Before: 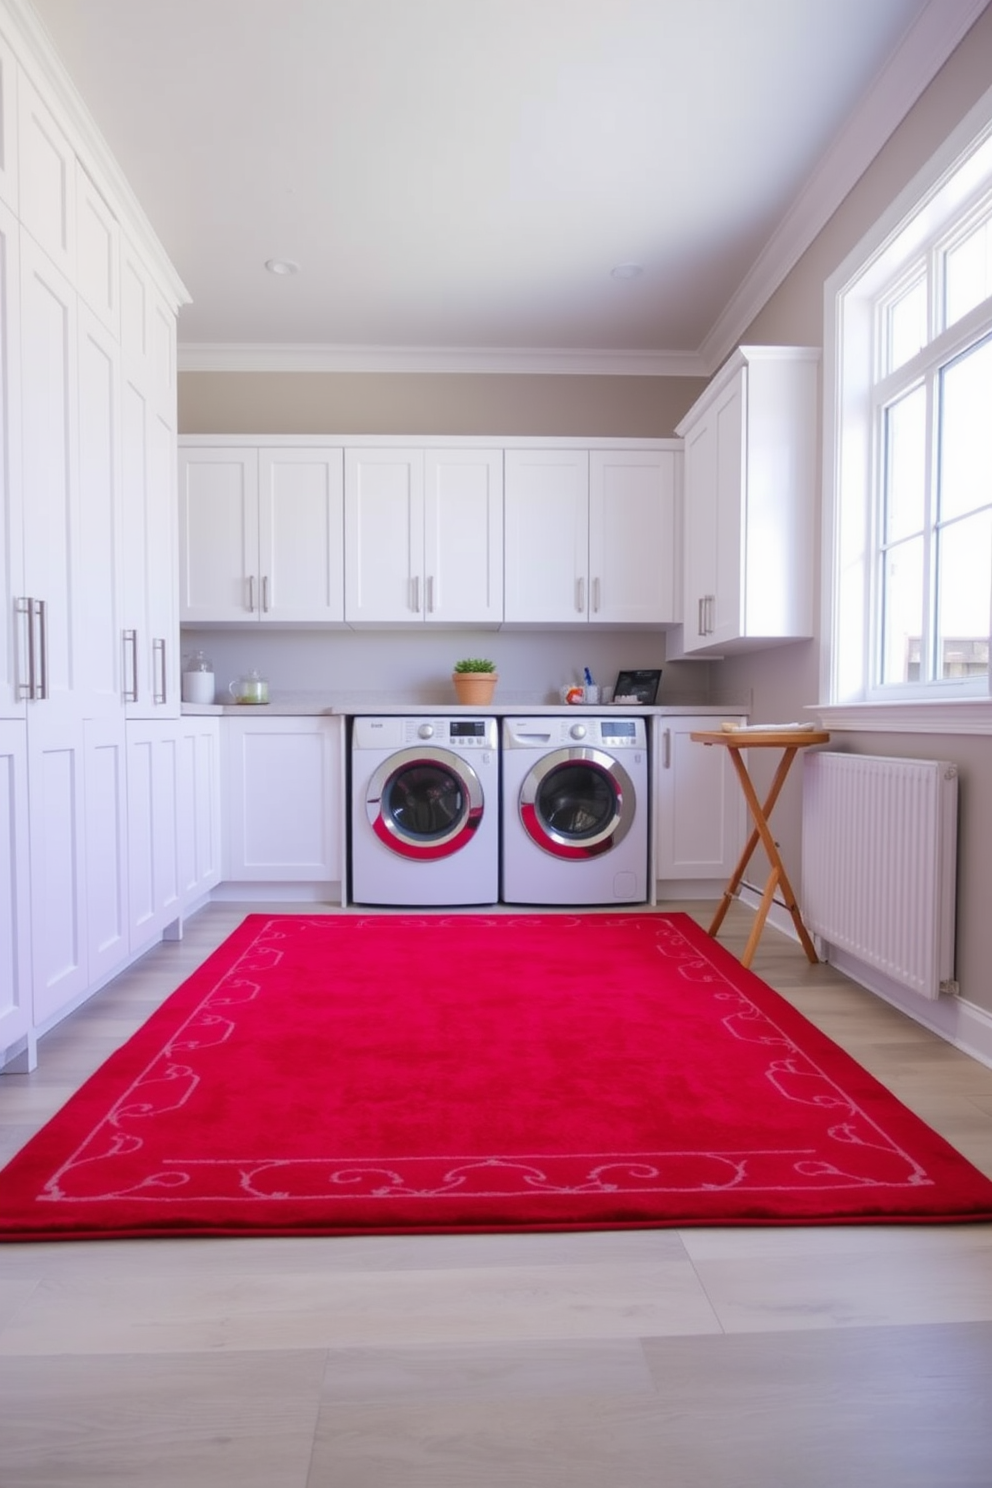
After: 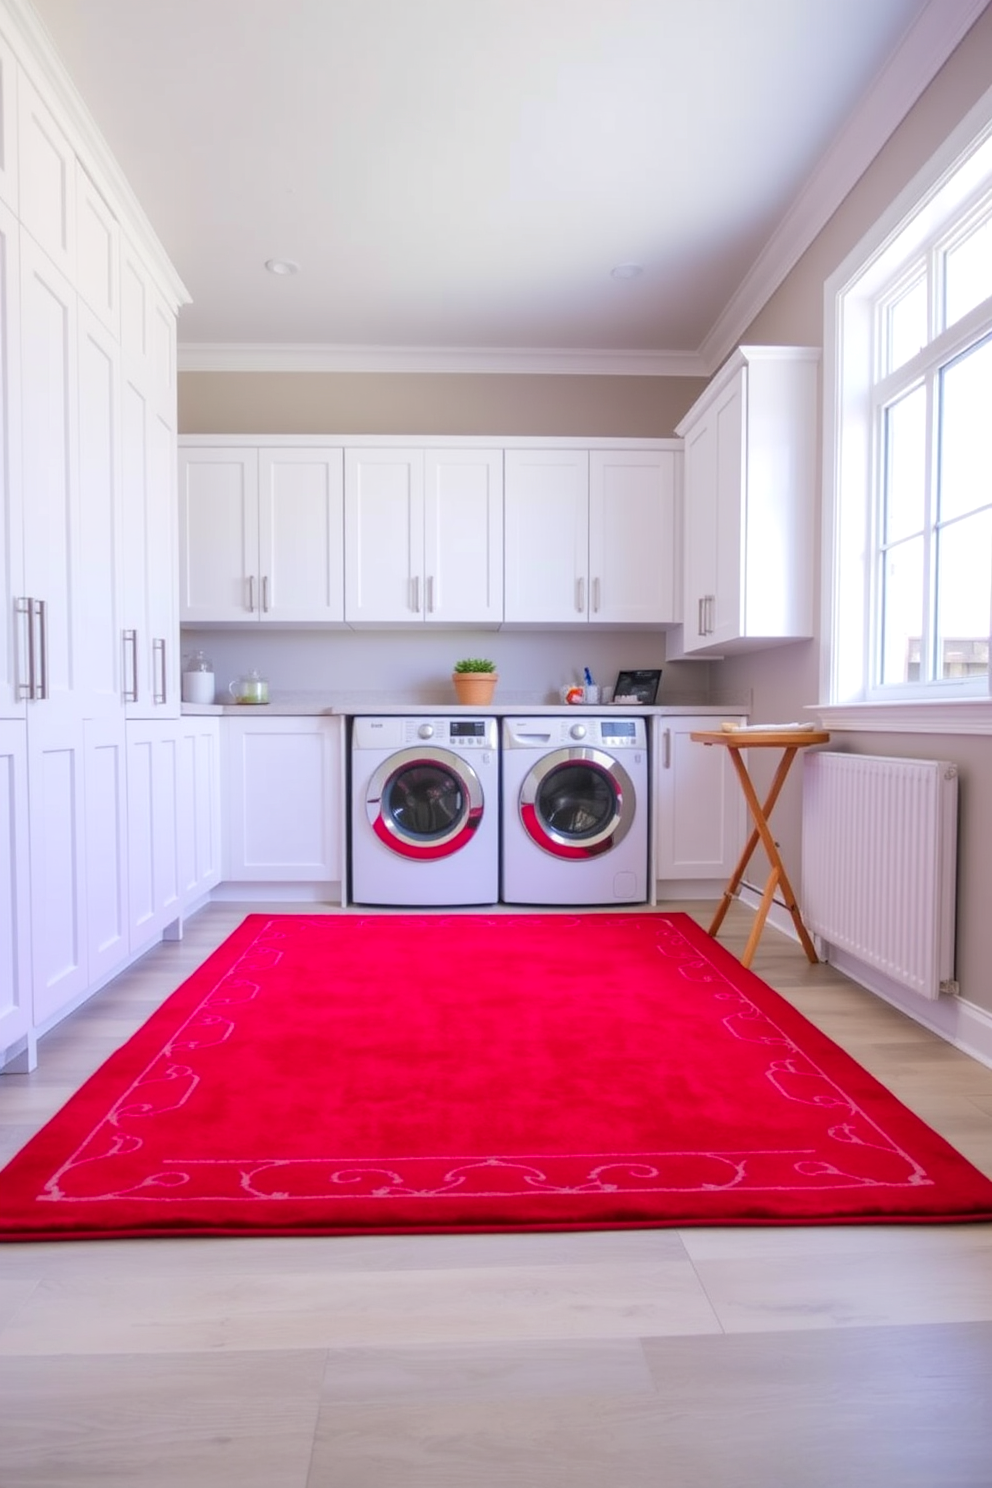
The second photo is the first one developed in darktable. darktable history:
contrast brightness saturation: brightness 0.09, saturation 0.19
local contrast: on, module defaults
